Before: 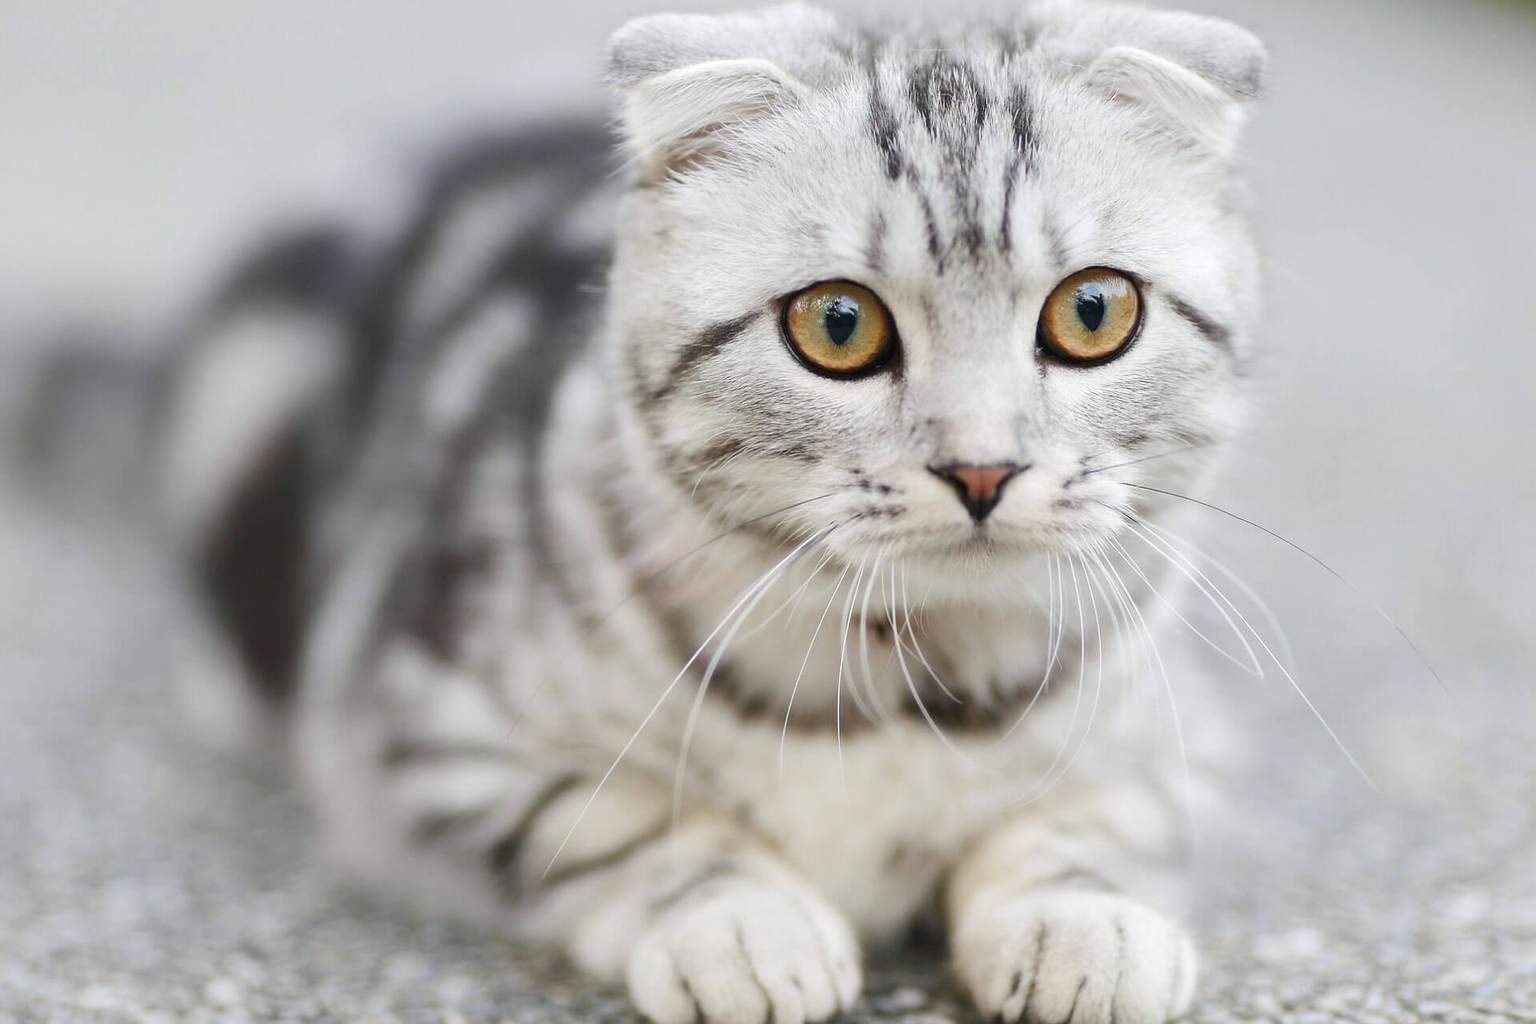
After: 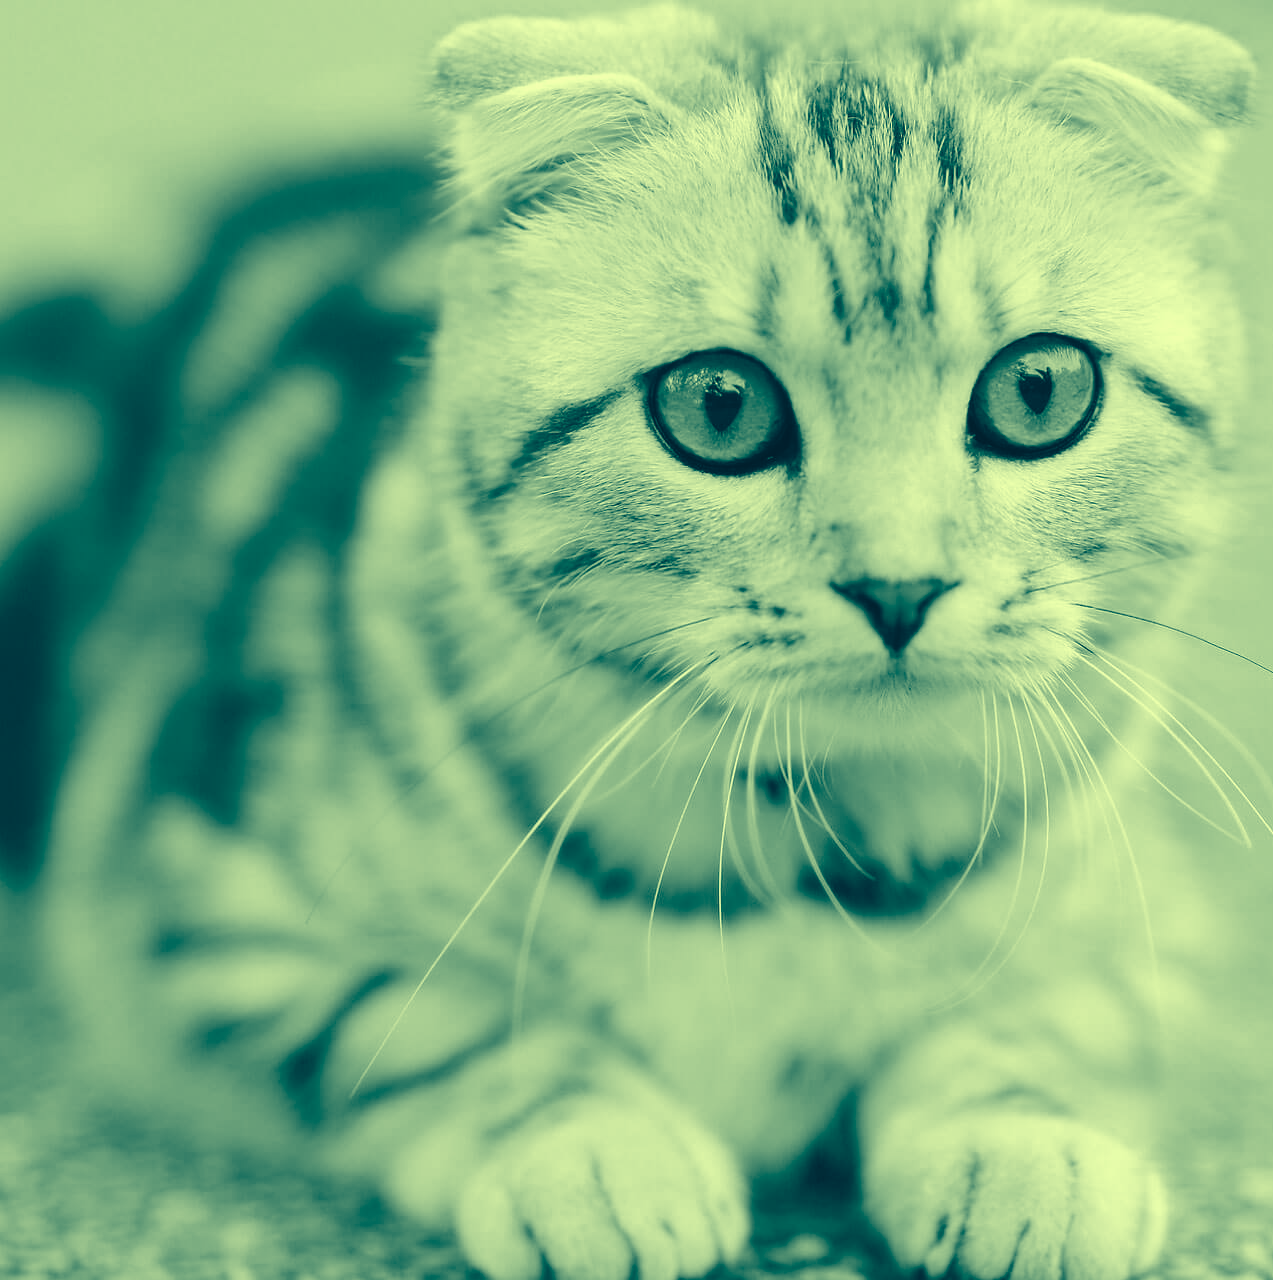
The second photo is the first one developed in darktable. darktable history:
color calibration: output gray [0.21, 0.42, 0.37, 0], gray › normalize channels true, illuminant as shot in camera, x 0.358, y 0.373, temperature 4628.91 K, gamut compression 0.019
tone equalizer: edges refinement/feathering 500, mask exposure compensation -1.57 EV, preserve details no
crop: left 17.127%, right 16.564%
color correction: highlights a* -16.21, highlights b* 39.63, shadows a* -39.79, shadows b* -25.94
